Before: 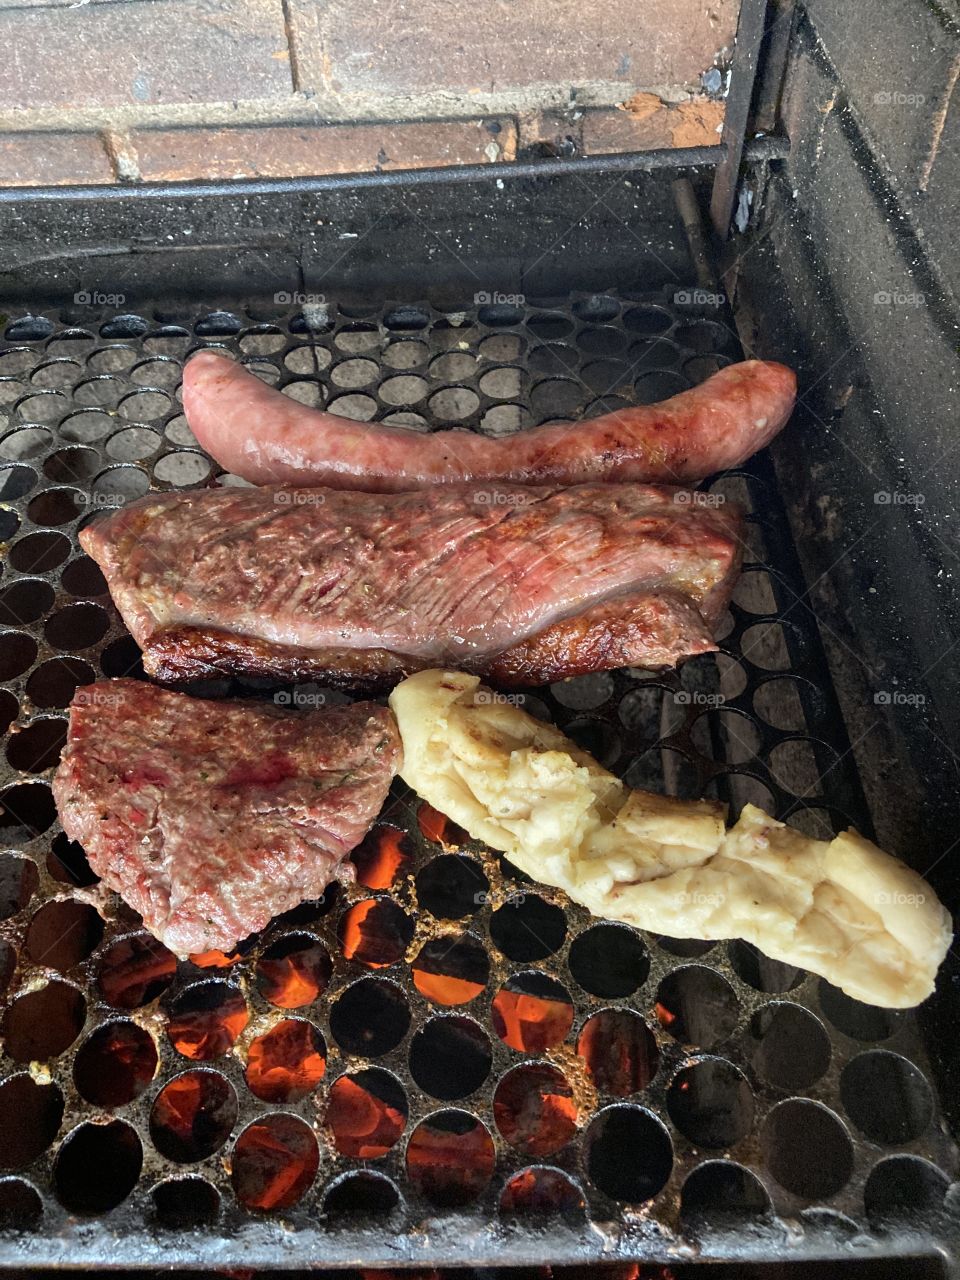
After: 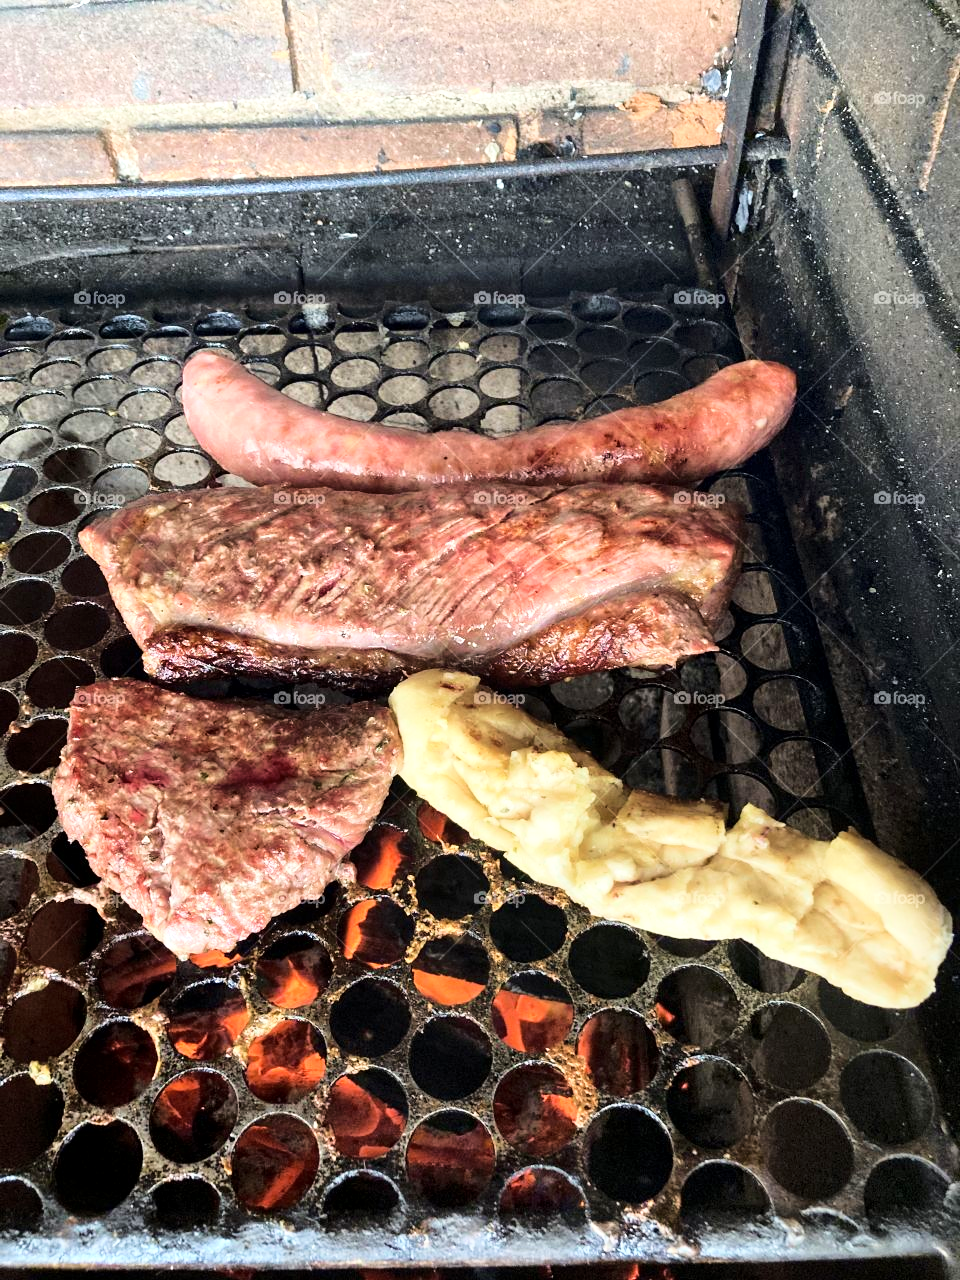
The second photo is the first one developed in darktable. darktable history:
base curve: curves: ch0 [(0, 0) (0.028, 0.03) (0.121, 0.232) (0.46, 0.748) (0.859, 0.968) (1, 1)]
local contrast: mode bilateral grid, contrast 20, coarseness 50, detail 132%, midtone range 0.2
velvia: on, module defaults
contrast brightness saturation: saturation -0.047
